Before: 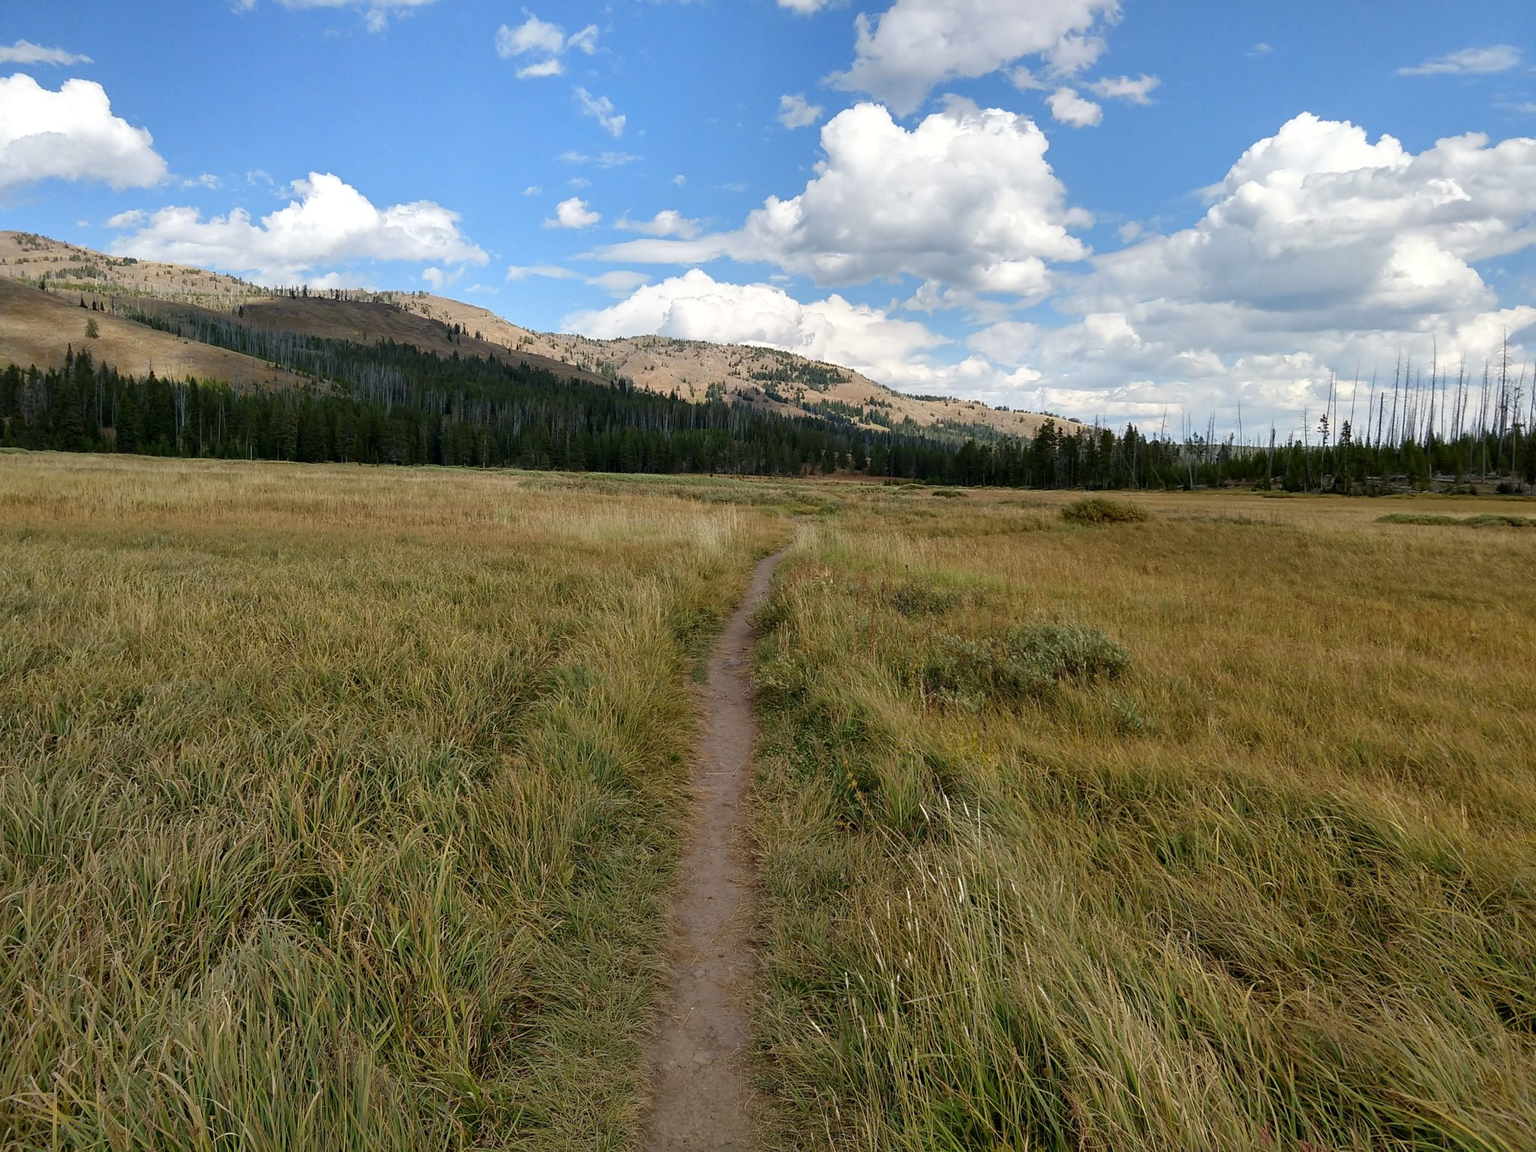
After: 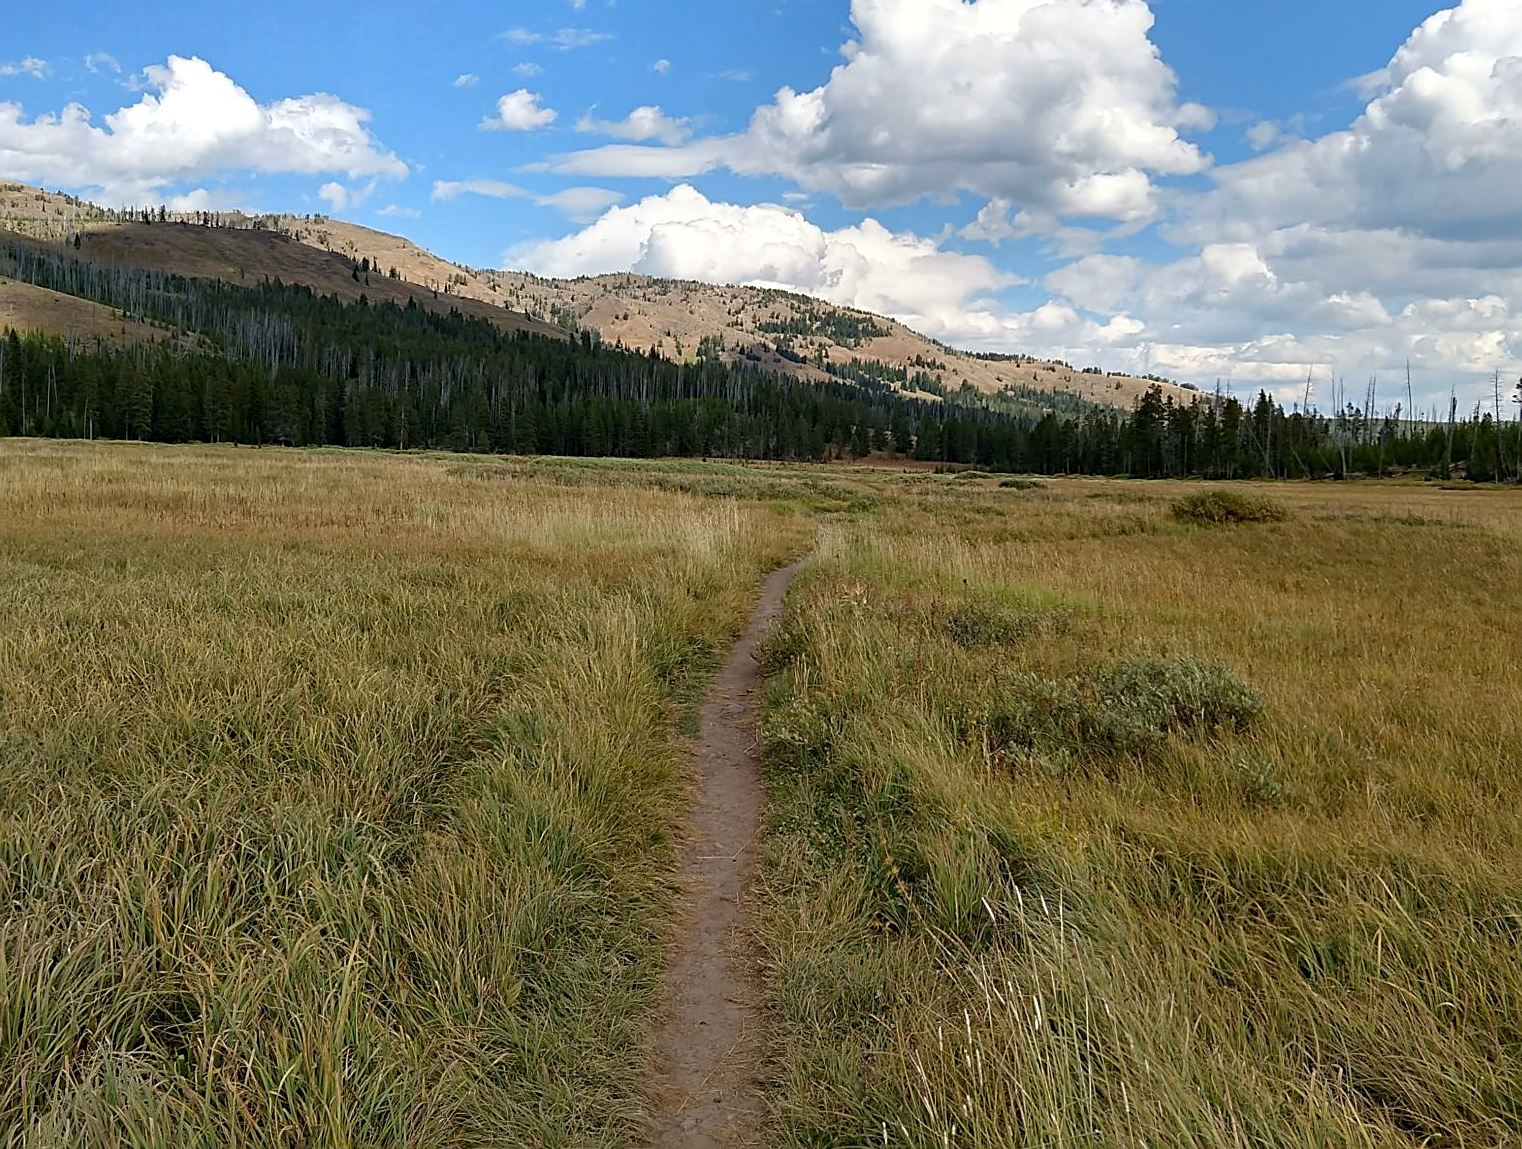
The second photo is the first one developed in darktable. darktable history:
crop and rotate: left 11.95%, top 11.342%, right 13.688%, bottom 13.809%
sharpen: on, module defaults
haze removal: compatibility mode true, adaptive false
